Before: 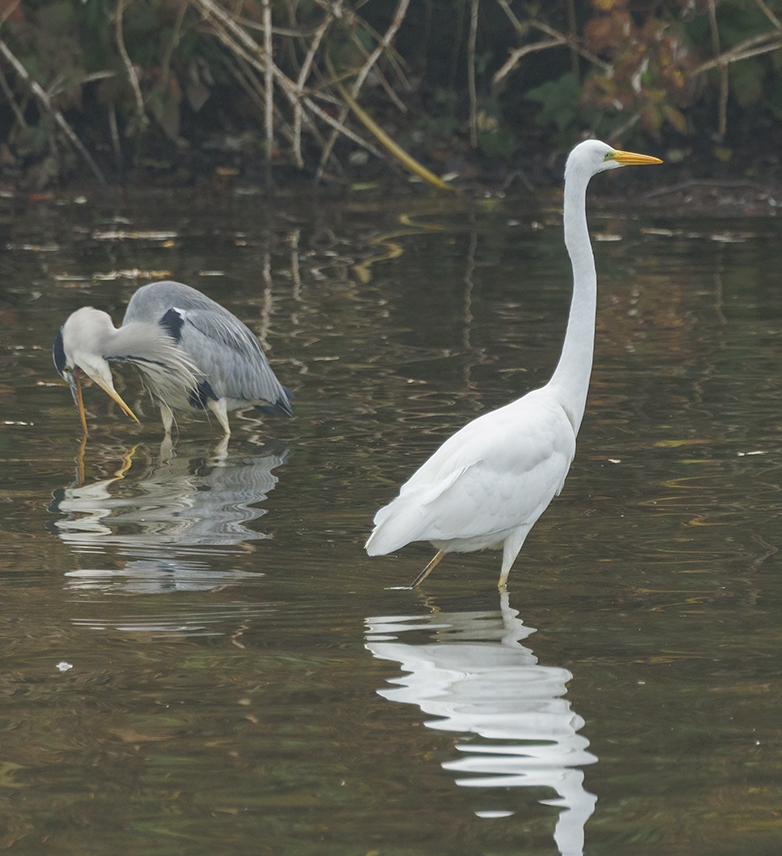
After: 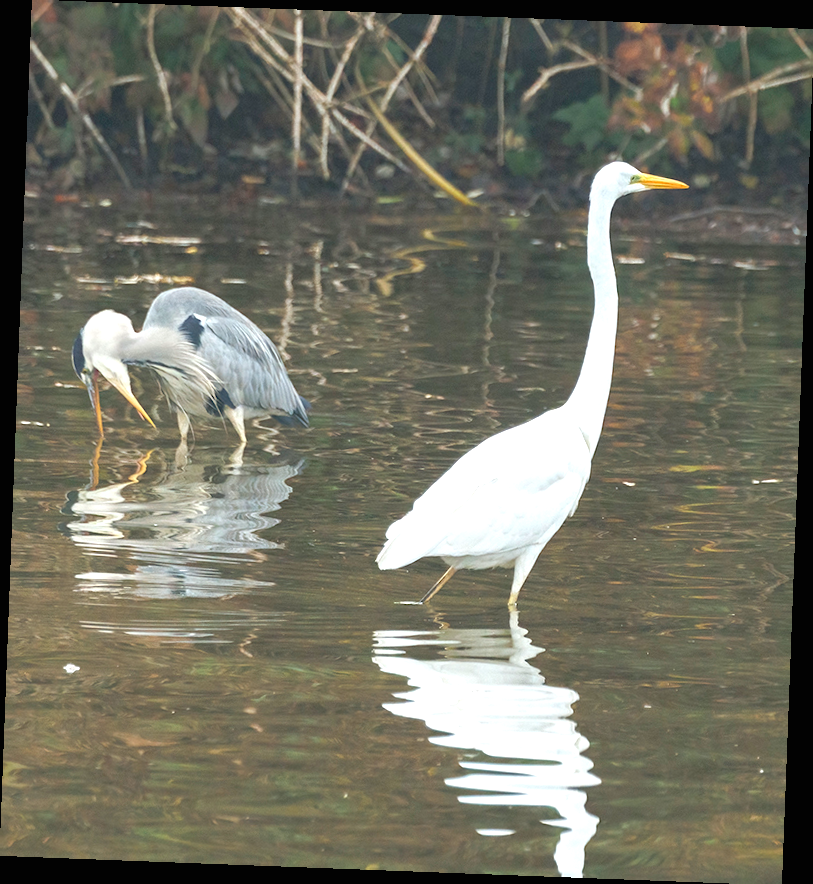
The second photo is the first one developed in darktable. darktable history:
exposure: black level correction 0, exposure 0.7 EV, compensate exposure bias true, compensate highlight preservation false
rotate and perspective: rotation 2.17°, automatic cropping off
